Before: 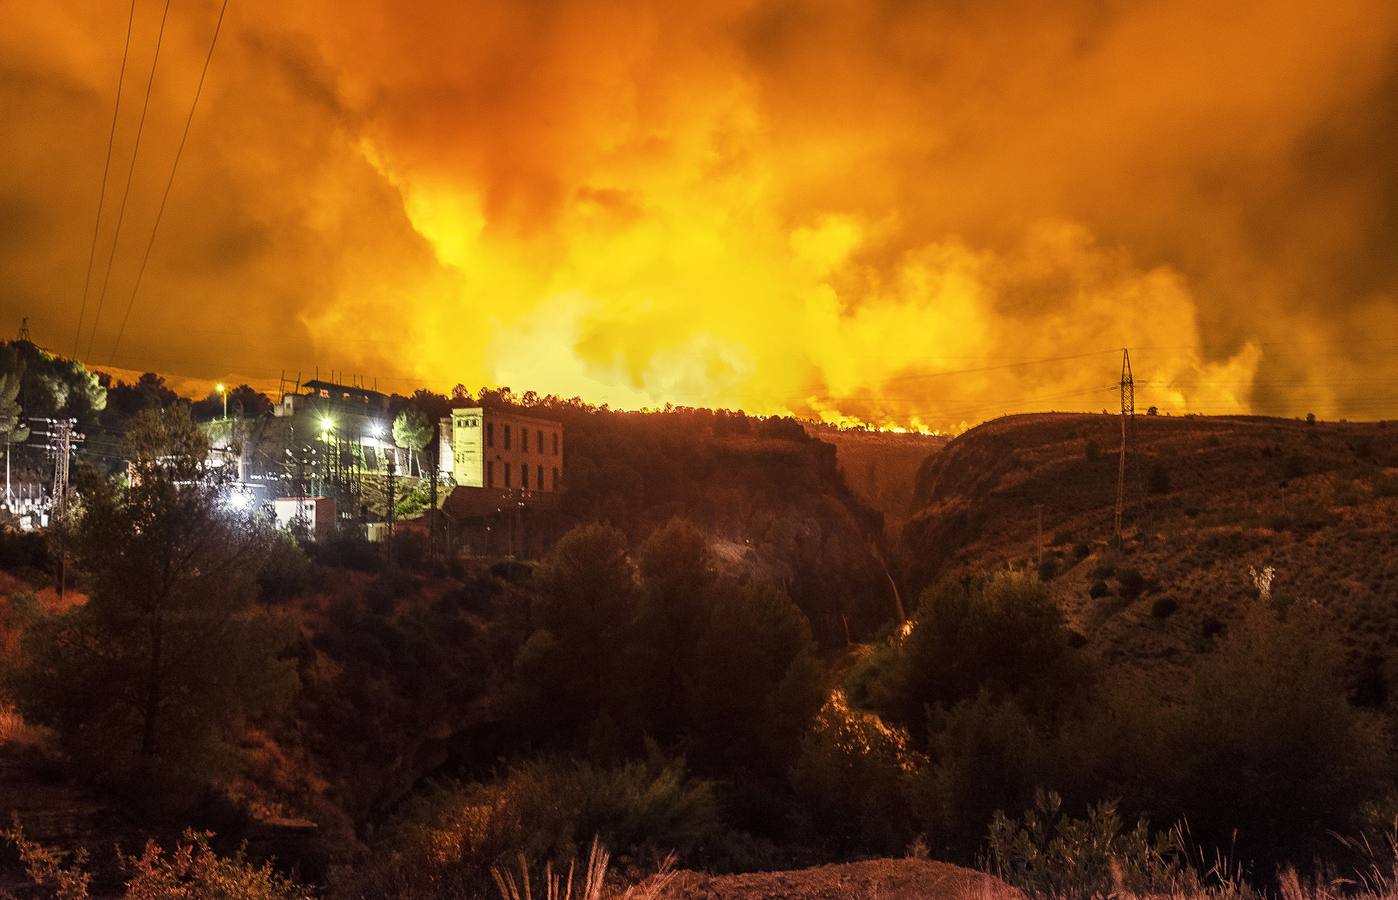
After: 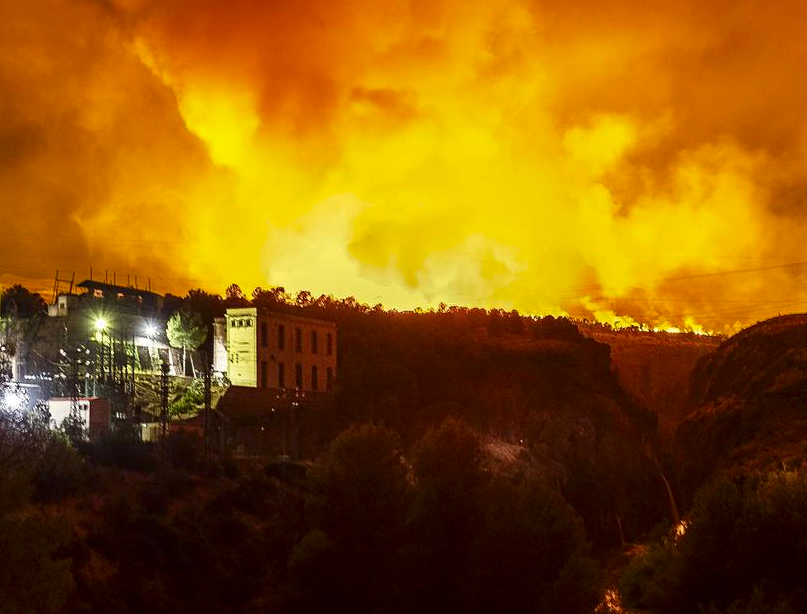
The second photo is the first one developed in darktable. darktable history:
contrast brightness saturation: contrast 0.07, brightness -0.14, saturation 0.11
crop: left 16.202%, top 11.208%, right 26.045%, bottom 20.557%
